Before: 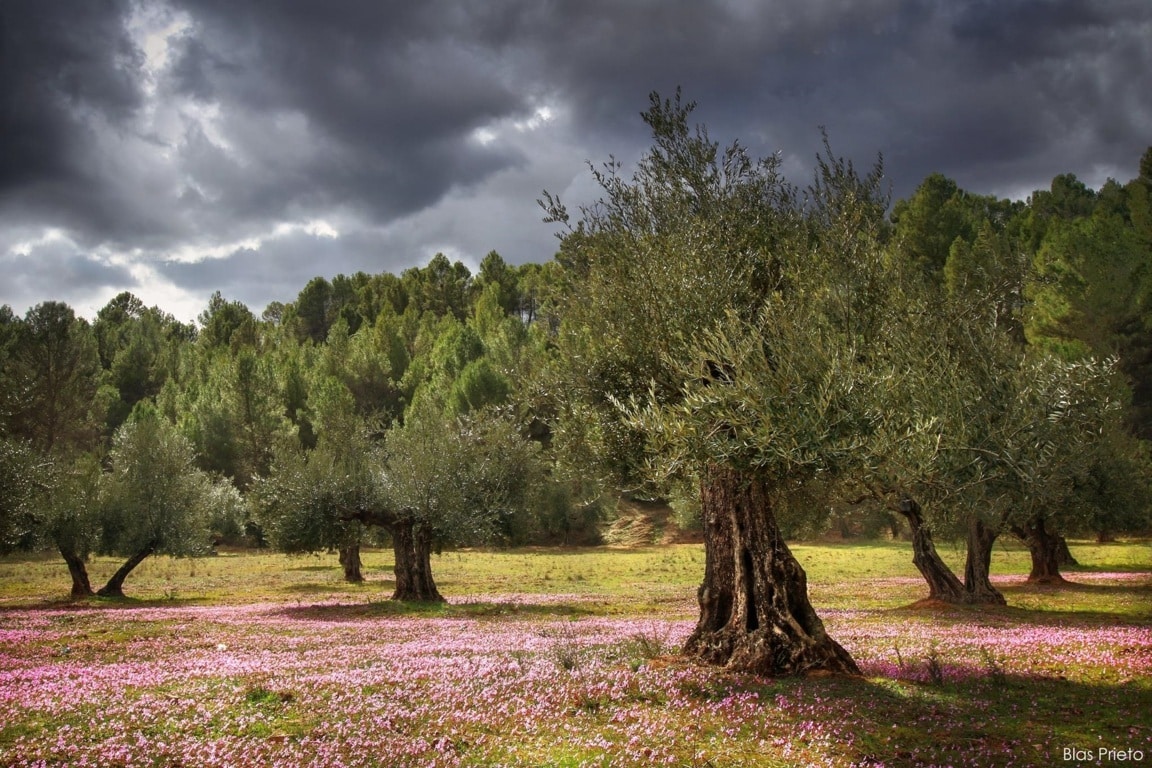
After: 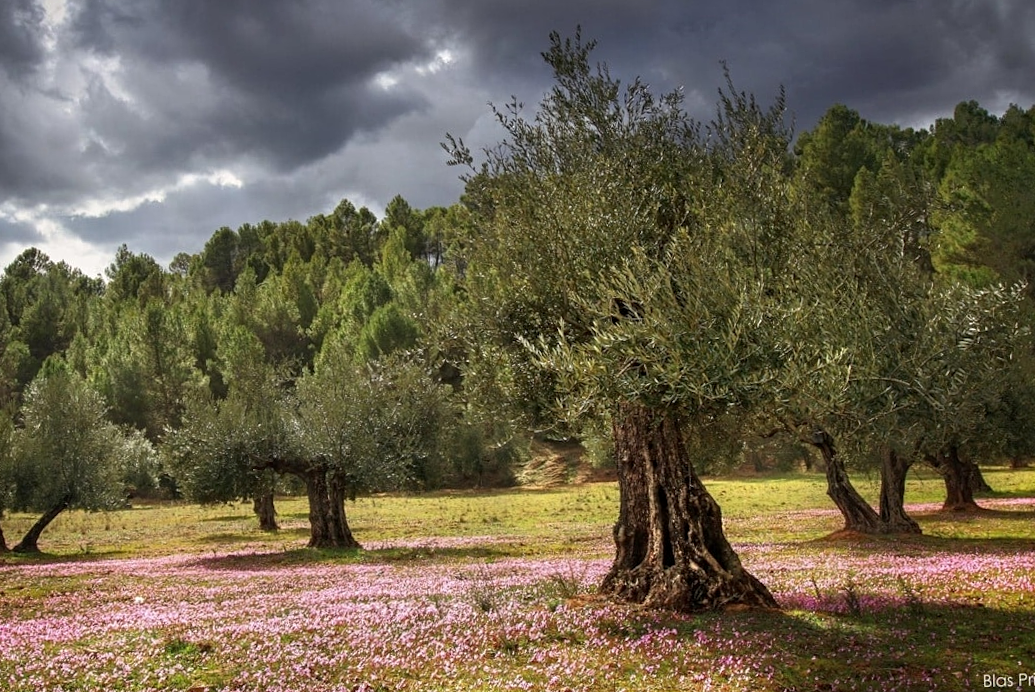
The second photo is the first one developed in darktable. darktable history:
contrast equalizer: octaves 7, y [[0.5, 0.5, 0.5, 0.512, 0.552, 0.62], [0.5 ×6], [0.5 ×4, 0.504, 0.553], [0 ×6], [0 ×6]]
crop and rotate: angle 1.76°, left 6.043%, top 5.72%
